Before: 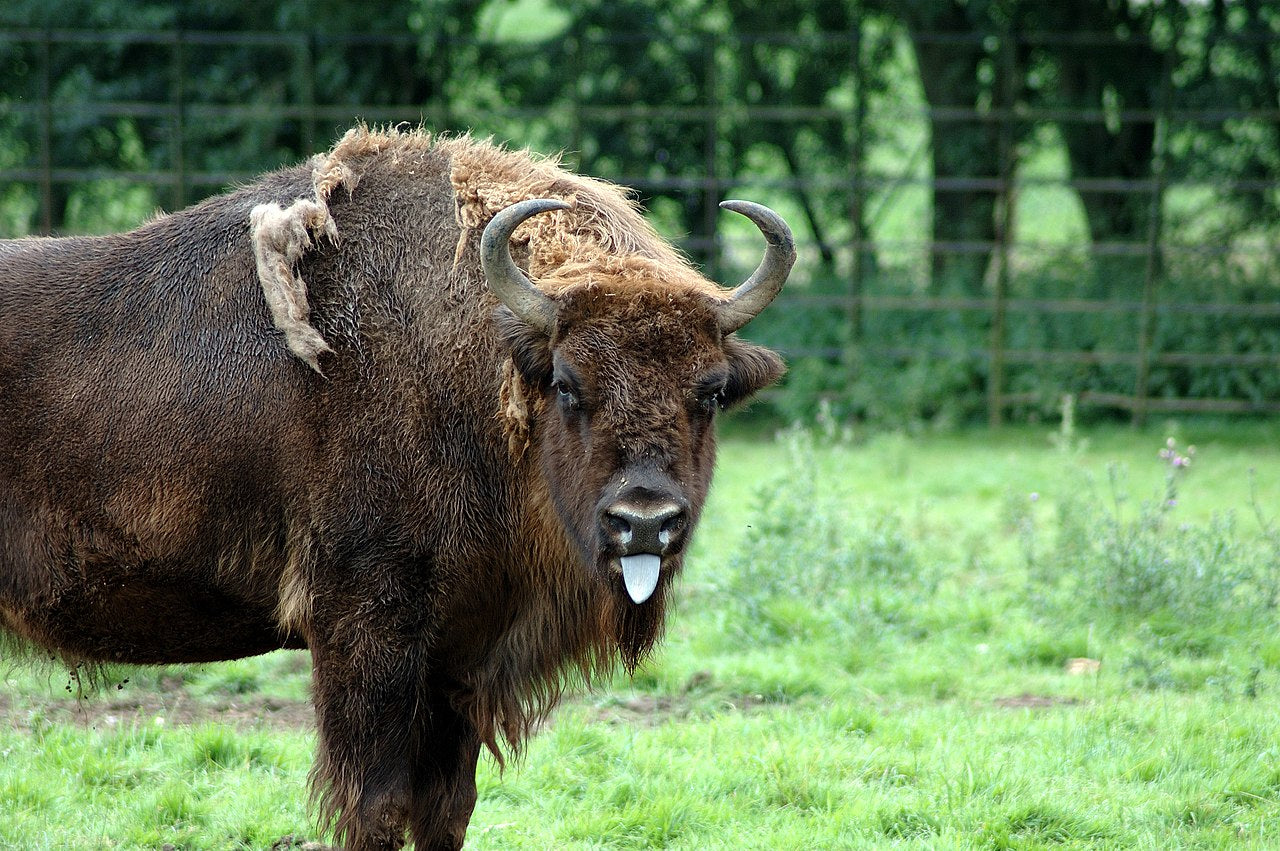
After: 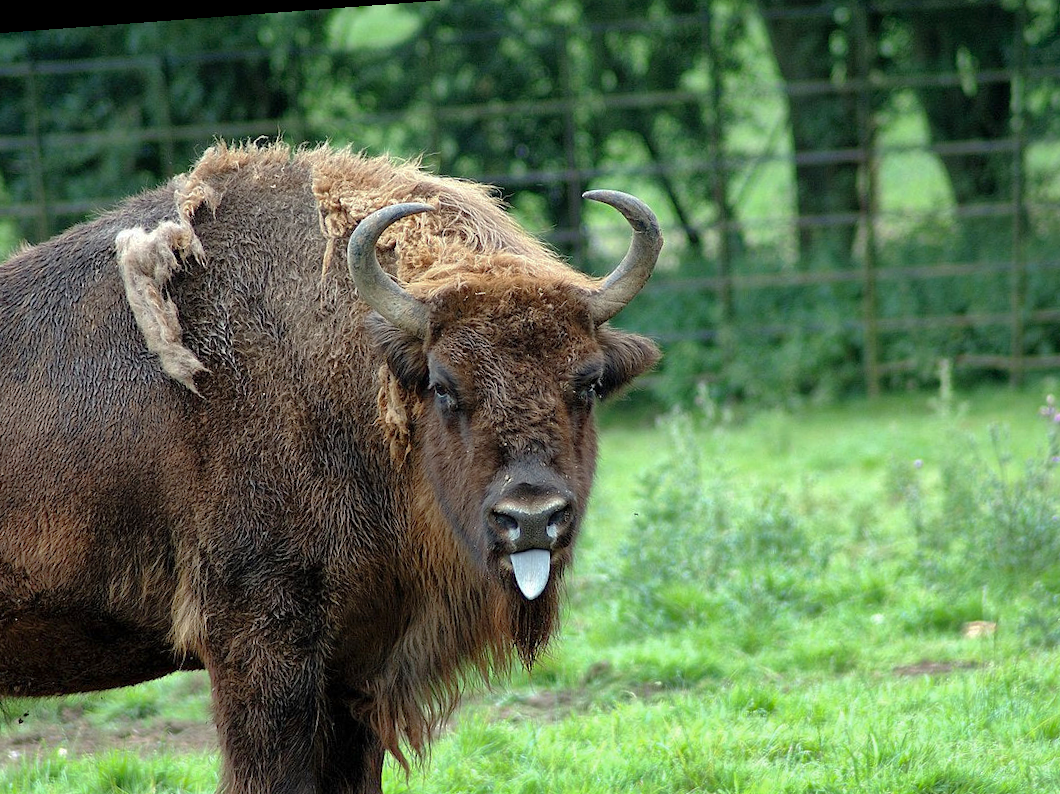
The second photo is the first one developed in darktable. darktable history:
rotate and perspective: rotation -4.25°, automatic cropping off
crop: left 11.225%, top 5.381%, right 9.565%, bottom 10.314%
shadows and highlights: on, module defaults
